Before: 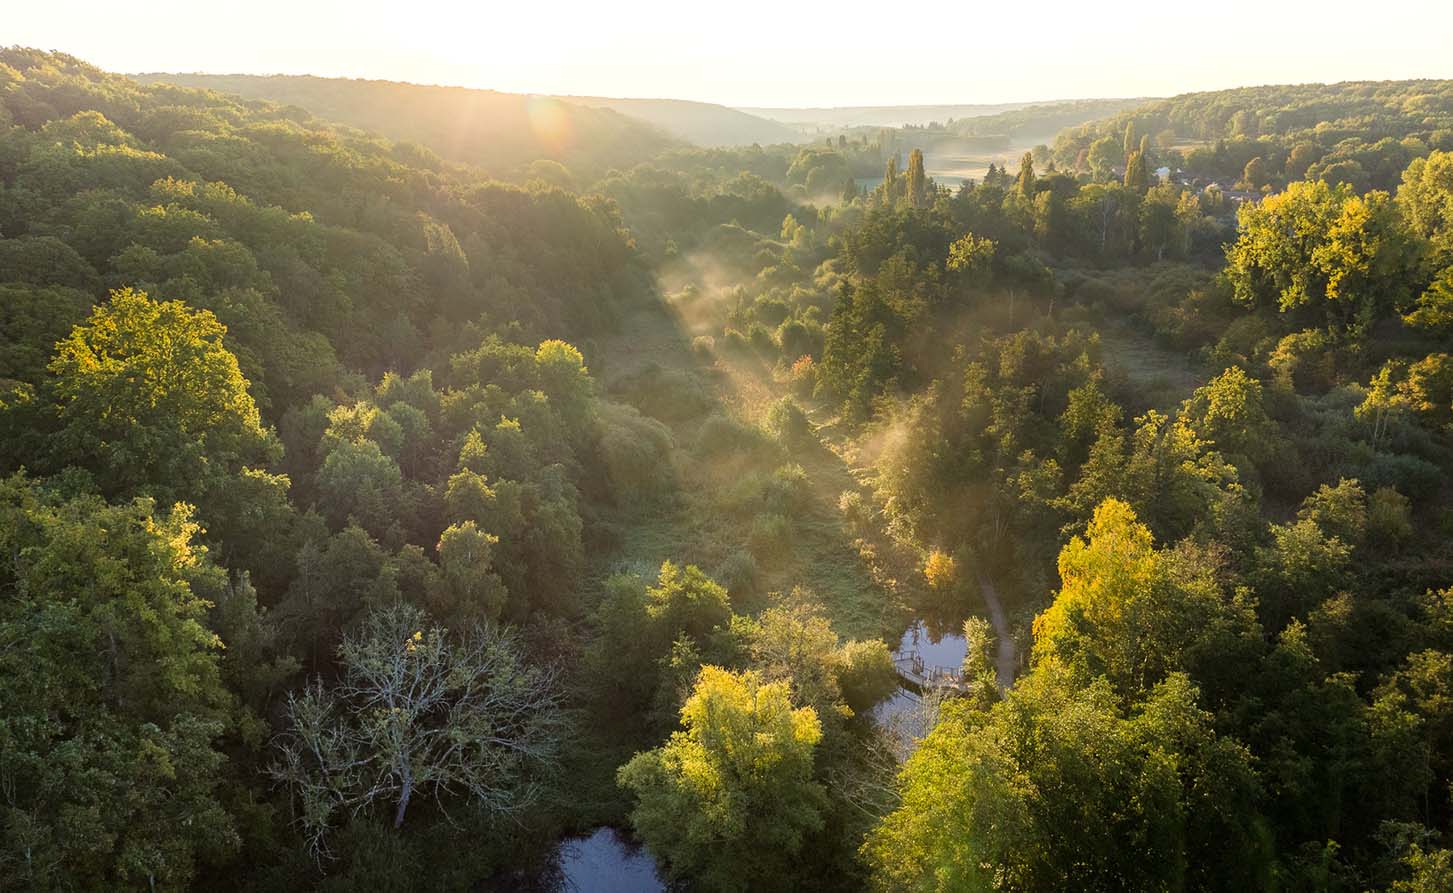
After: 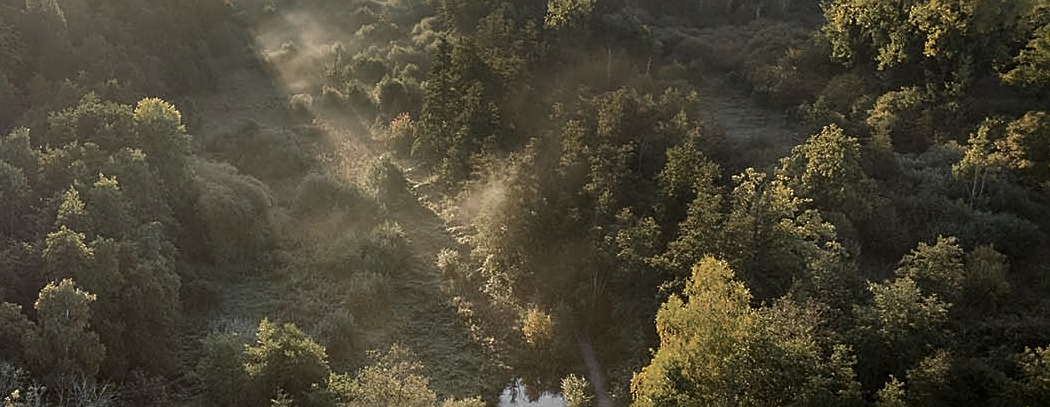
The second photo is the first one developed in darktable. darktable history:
contrast brightness saturation: brightness -0.248, saturation 0.2
tone equalizer: -8 EV 0.088 EV
color zones: curves: ch0 [(0, 0.613) (0.01, 0.613) (0.245, 0.448) (0.498, 0.529) (0.642, 0.665) (0.879, 0.777) (0.99, 0.613)]; ch1 [(0, 0.035) (0.121, 0.189) (0.259, 0.197) (0.415, 0.061) (0.589, 0.022) (0.732, 0.022) (0.857, 0.026) (0.991, 0.053)]
exposure: exposure 0.218 EV, compensate highlight preservation false
sharpen: on, module defaults
crop and rotate: left 27.668%, top 27.184%, bottom 27.13%
shadows and highlights: shadows 39.9, highlights -59.96
